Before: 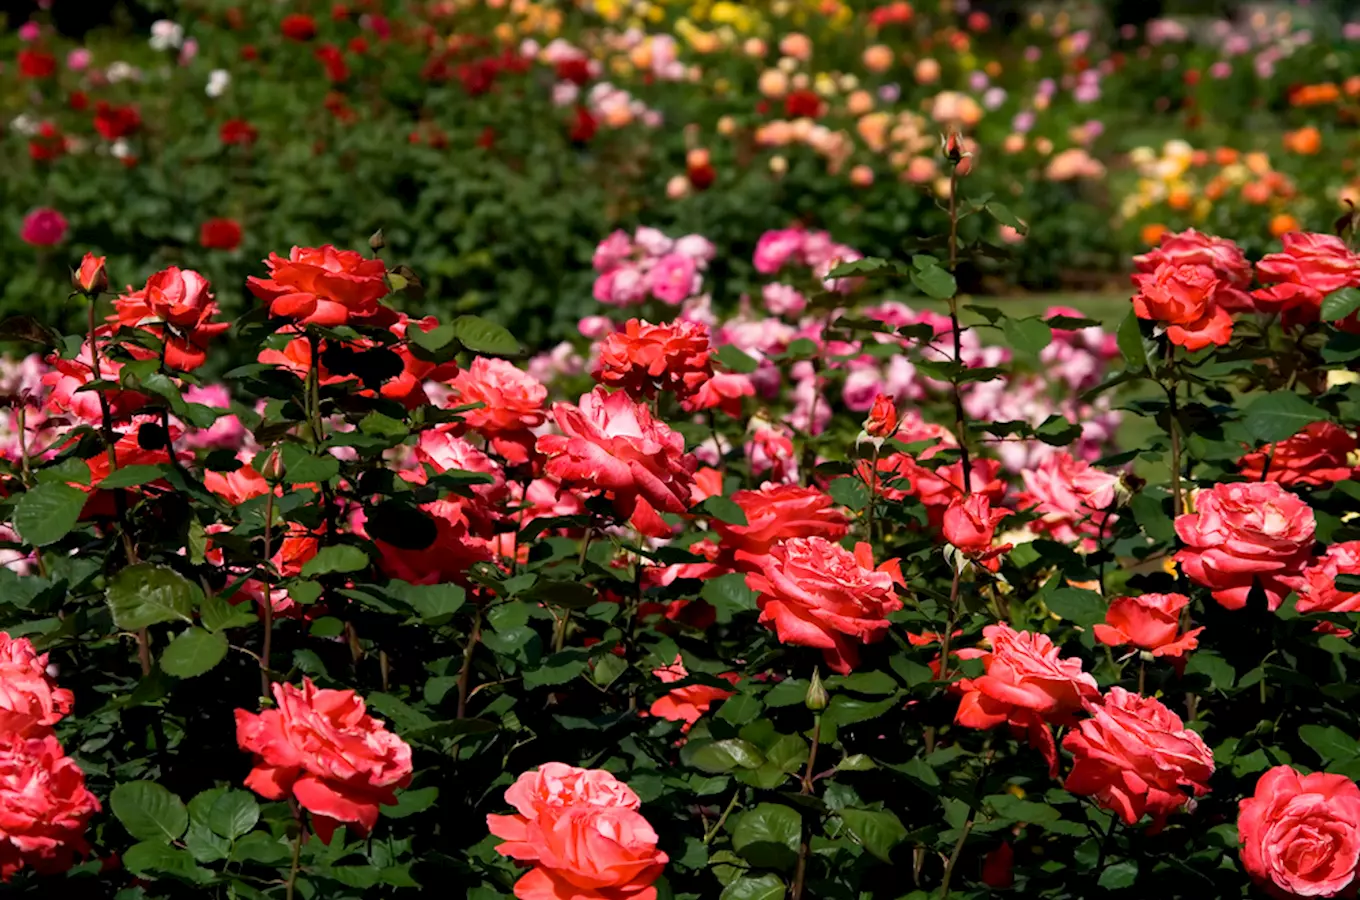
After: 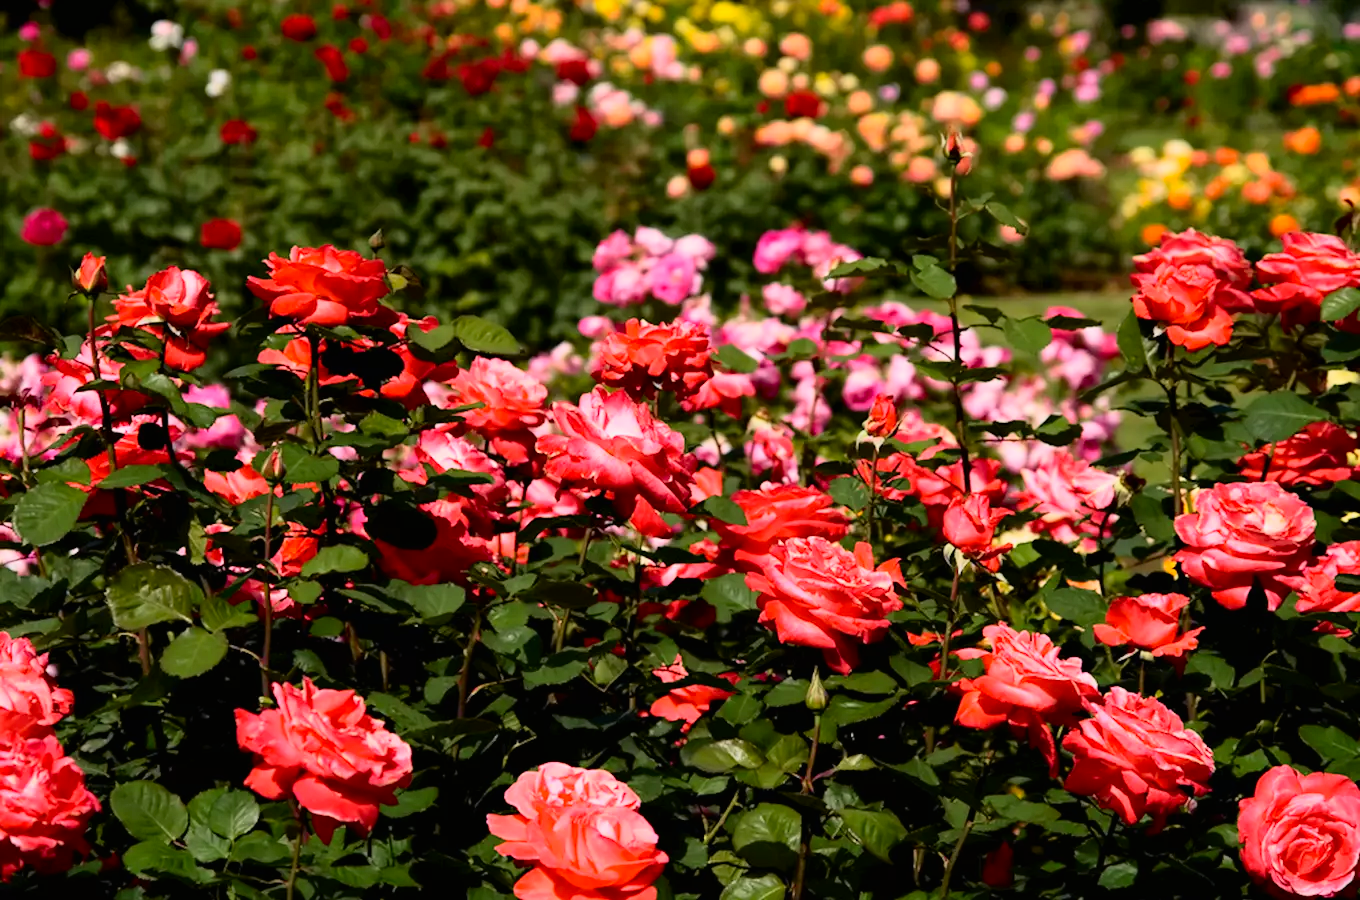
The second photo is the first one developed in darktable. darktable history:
tone curve: curves: ch0 [(0, 0.005) (0.103, 0.081) (0.196, 0.197) (0.391, 0.469) (0.491, 0.585) (0.638, 0.751) (0.822, 0.886) (0.997, 0.959)]; ch1 [(0, 0) (0.172, 0.123) (0.324, 0.253) (0.396, 0.388) (0.474, 0.479) (0.499, 0.498) (0.529, 0.528) (0.579, 0.614) (0.633, 0.677) (0.812, 0.856) (1, 1)]; ch2 [(0, 0) (0.411, 0.424) (0.459, 0.478) (0.5, 0.501) (0.517, 0.526) (0.553, 0.583) (0.609, 0.646) (0.708, 0.768) (0.839, 0.916) (1, 1)], color space Lab, independent channels, preserve colors none
